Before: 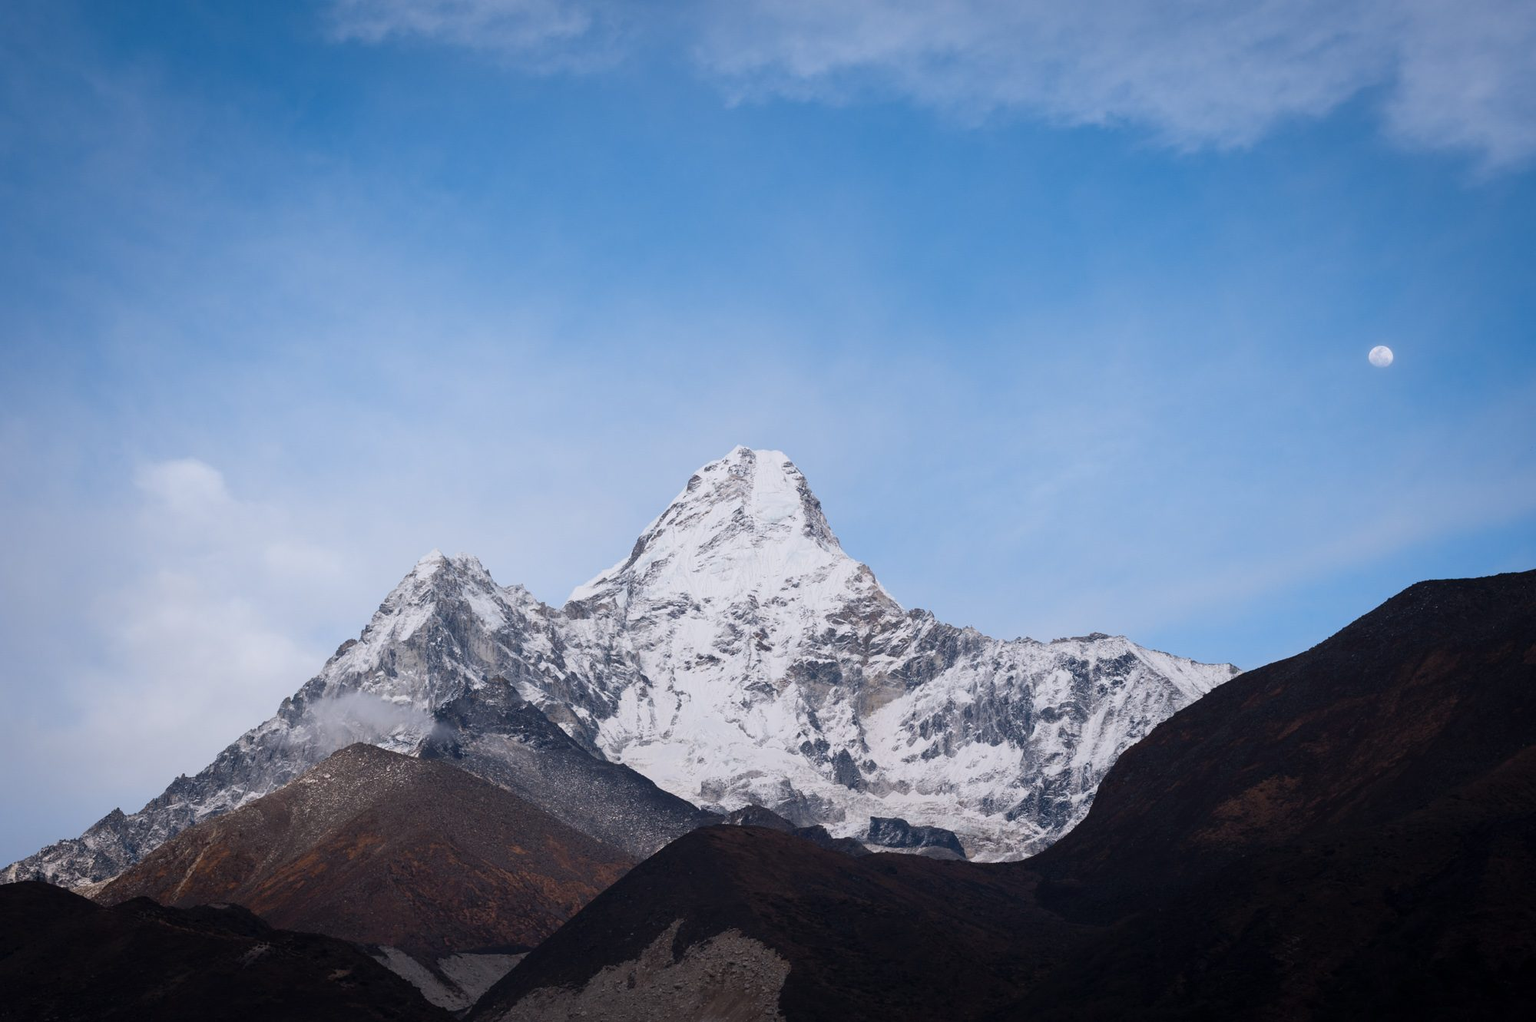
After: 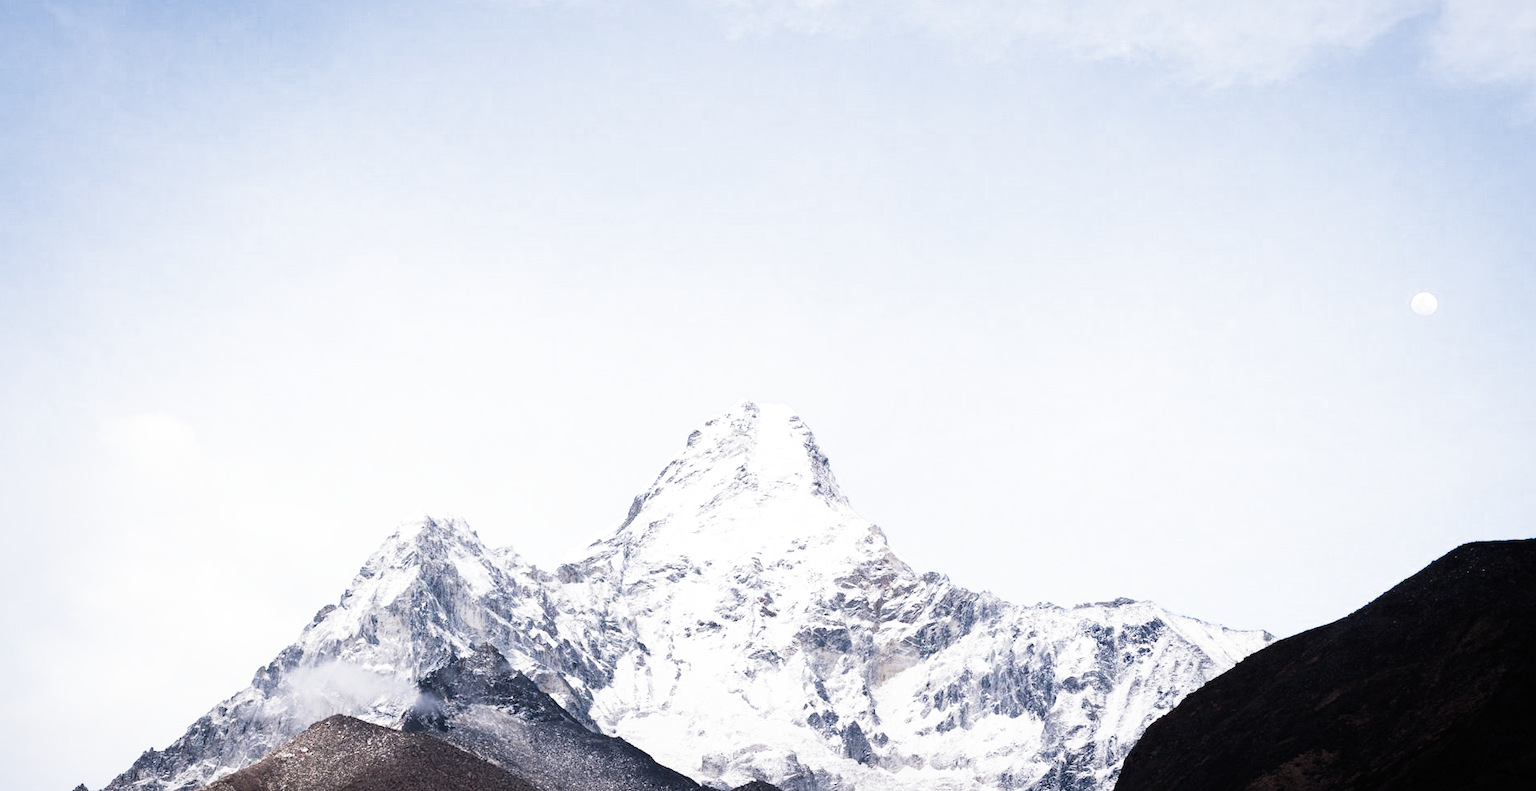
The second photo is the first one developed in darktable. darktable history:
crop: left 2.657%, top 6.984%, right 3.201%, bottom 20.121%
exposure: exposure 0.731 EV, compensate exposure bias true, compensate highlight preservation false
filmic rgb: black relative exposure -8 EV, white relative exposure 3.82 EV, hardness 4.37, color science v4 (2020)
tone equalizer: -8 EV -1.07 EV, -7 EV -0.977 EV, -6 EV -0.846 EV, -5 EV -0.618 EV, -3 EV 0.611 EV, -2 EV 0.874 EV, -1 EV 0.988 EV, +0 EV 1.06 EV, edges refinement/feathering 500, mask exposure compensation -1.57 EV, preserve details no
